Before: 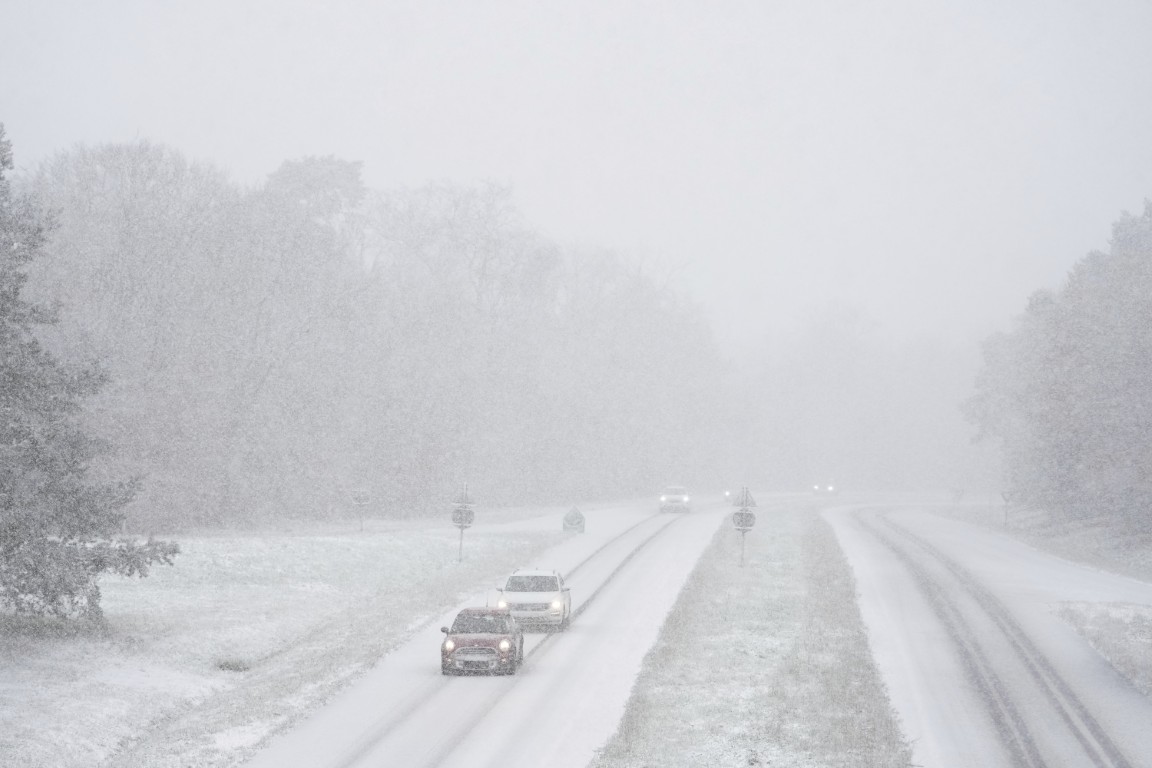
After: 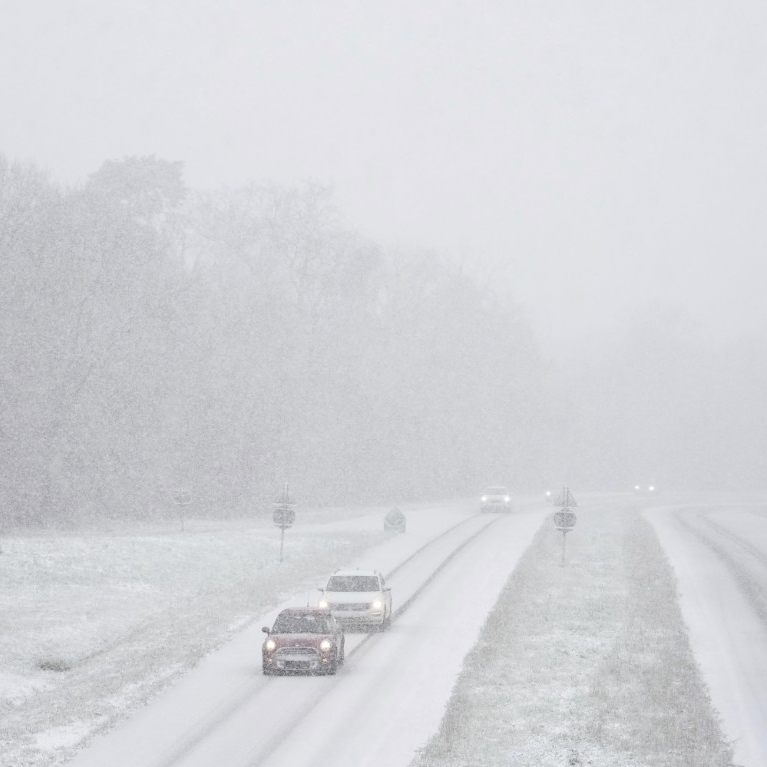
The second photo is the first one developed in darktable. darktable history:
contrast brightness saturation: saturation 0.126
crop and rotate: left 15.607%, right 17.78%
